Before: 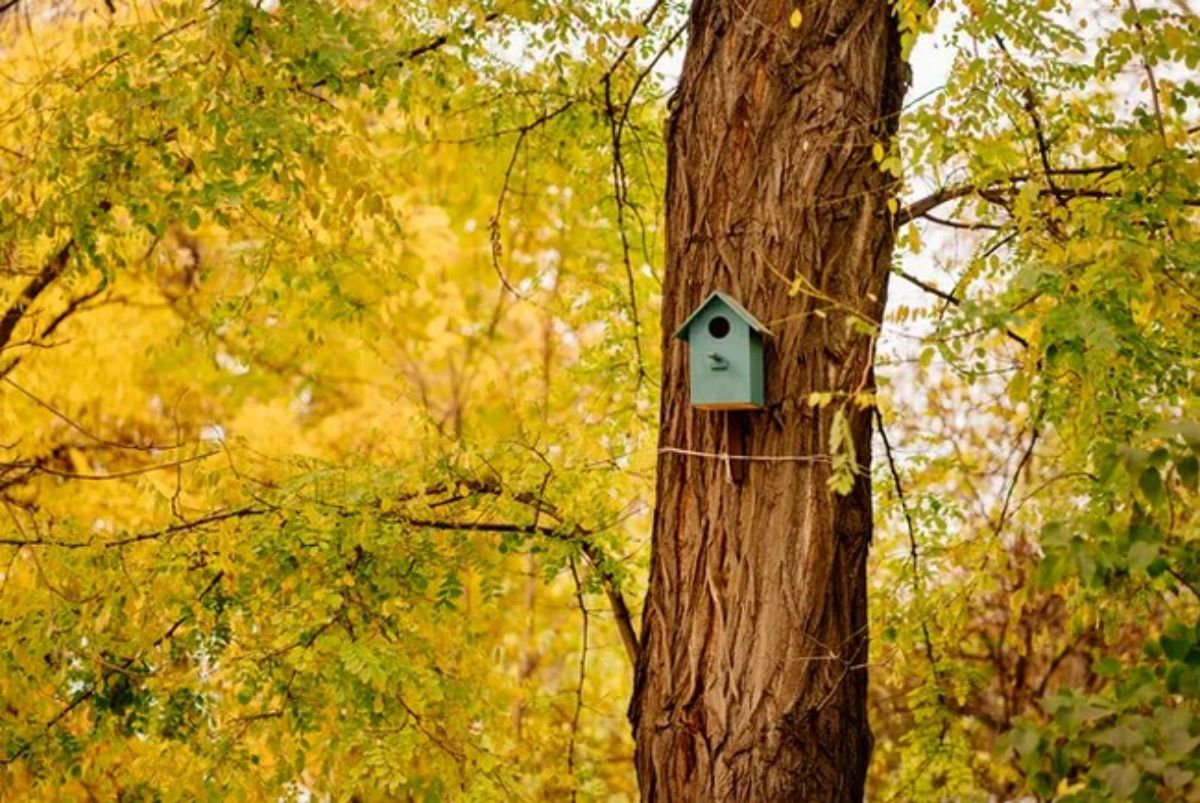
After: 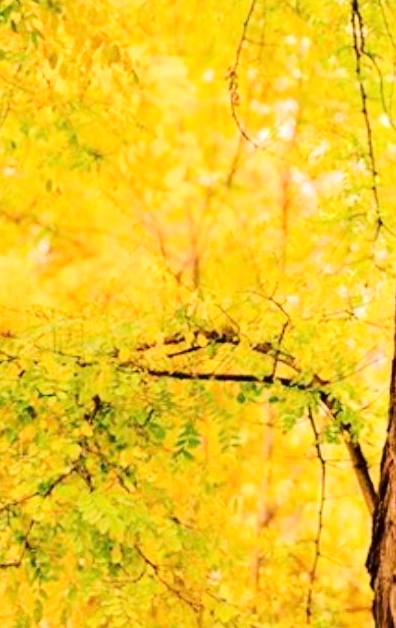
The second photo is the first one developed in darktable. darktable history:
crop and rotate: left 21.885%, top 18.776%, right 45.052%, bottom 3.001%
velvia: strength 15.47%
tone equalizer: -7 EV 0.165 EV, -6 EV 0.572 EV, -5 EV 1.15 EV, -4 EV 1.29 EV, -3 EV 1.15 EV, -2 EV 0.6 EV, -1 EV 0.159 EV, edges refinement/feathering 500, mask exposure compensation -1.57 EV, preserve details no
